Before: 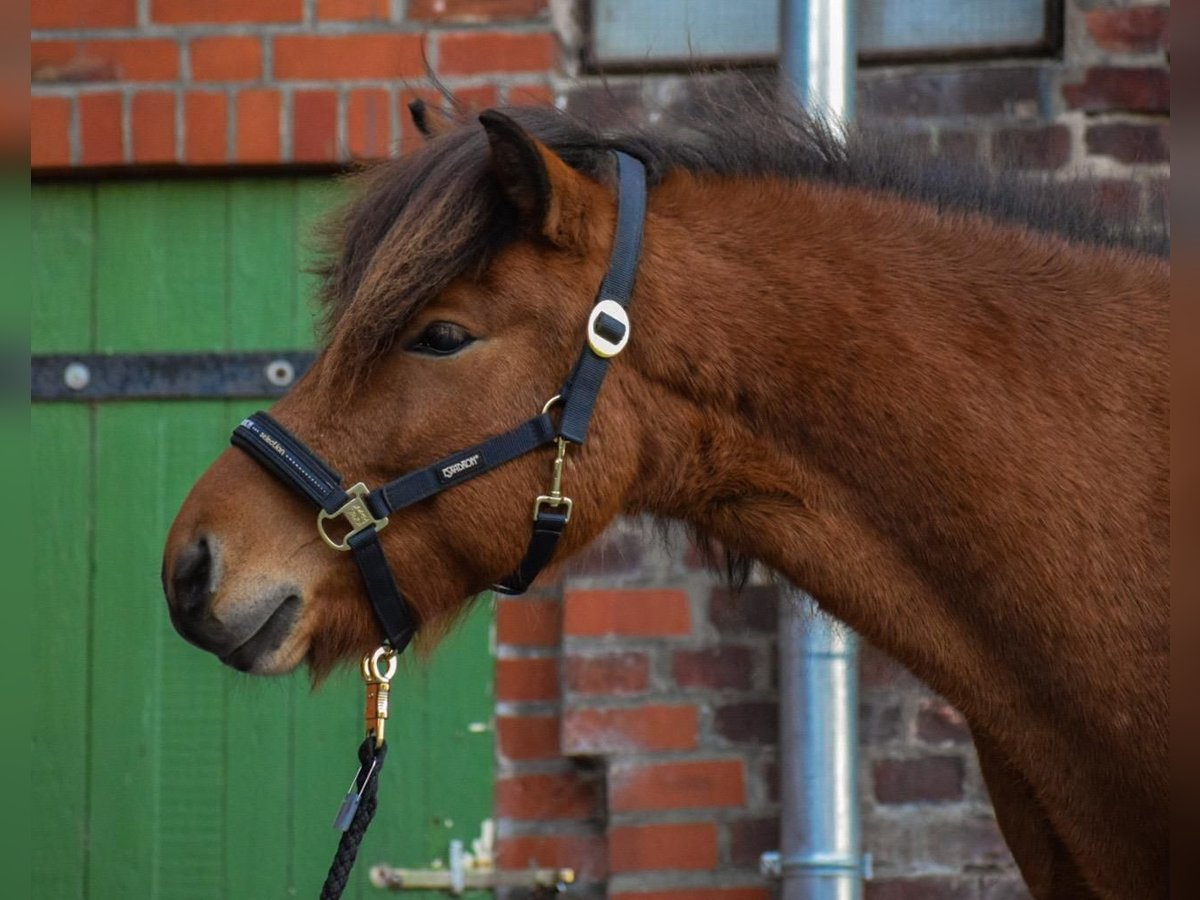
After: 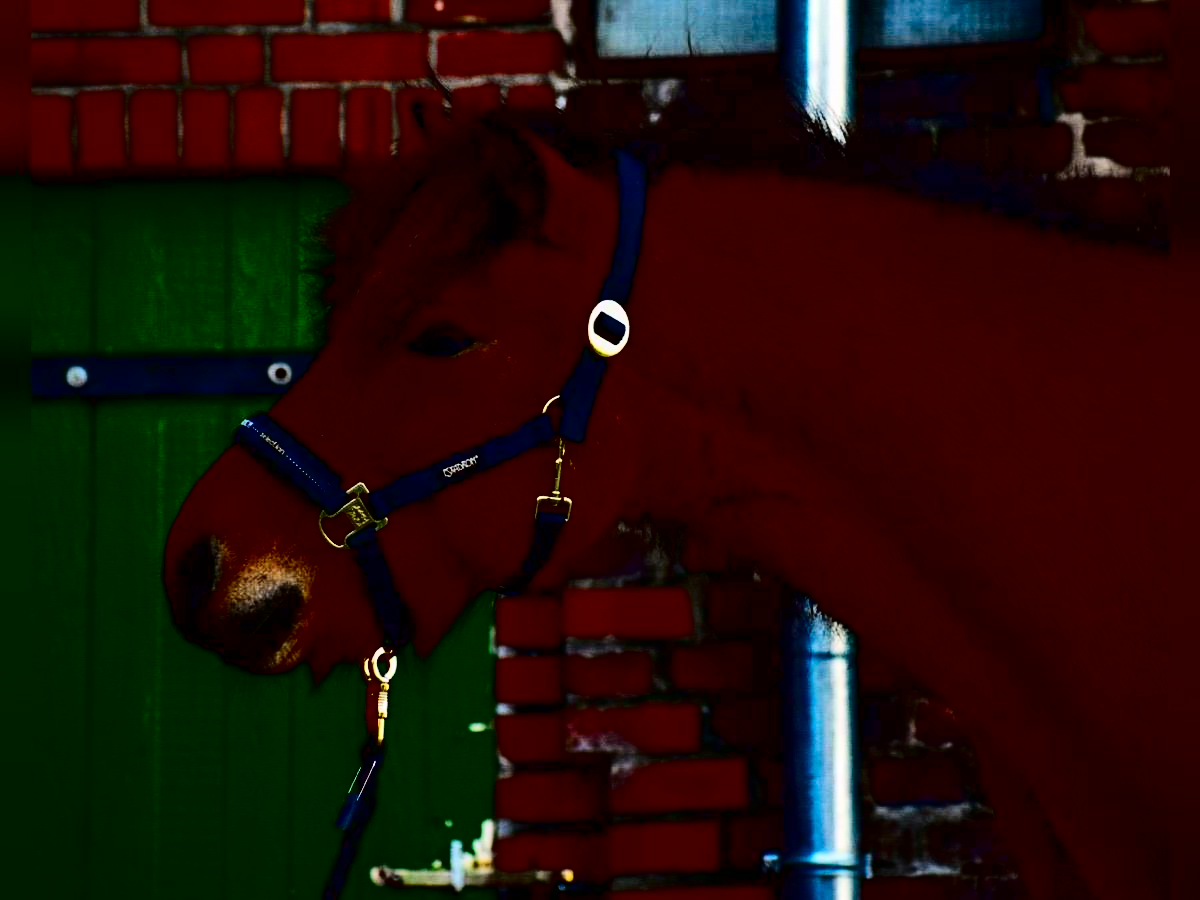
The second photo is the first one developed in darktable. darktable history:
tone equalizer: smoothing diameter 24.87%, edges refinement/feathering 10.26, preserve details guided filter
contrast brightness saturation: contrast 0.753, brightness -0.991, saturation 0.993
